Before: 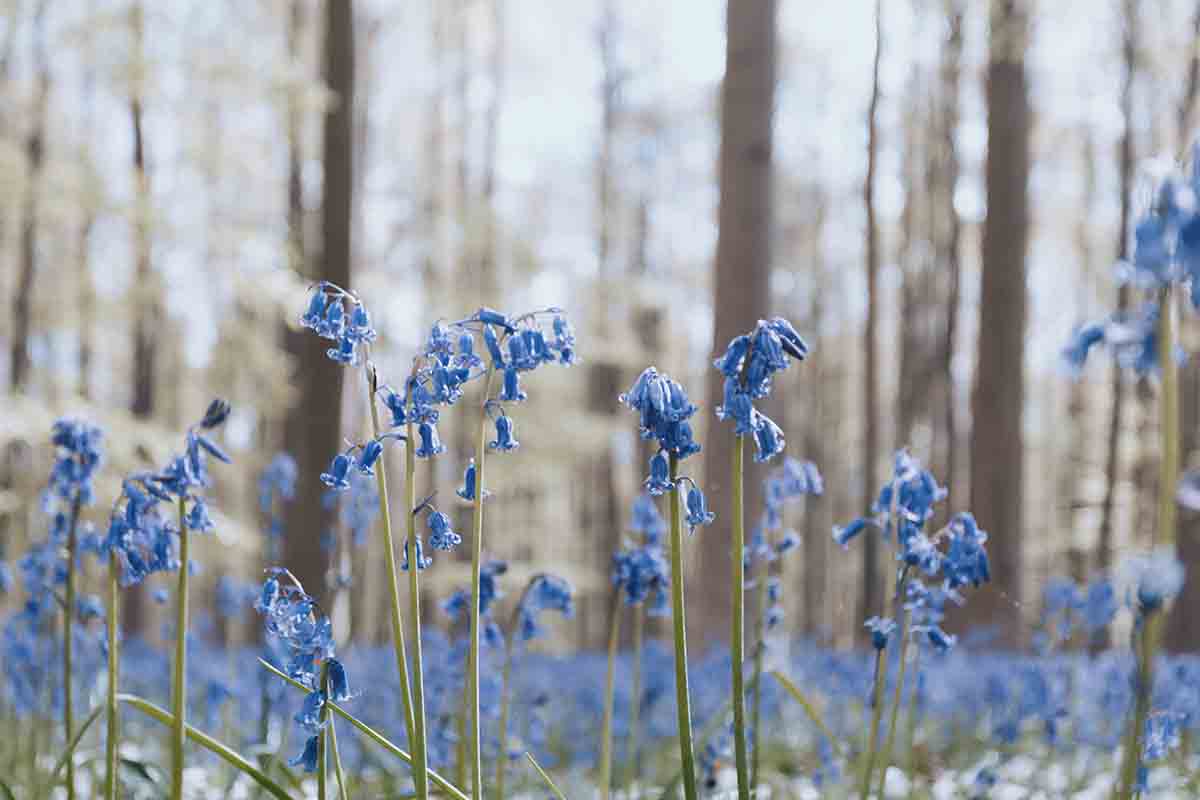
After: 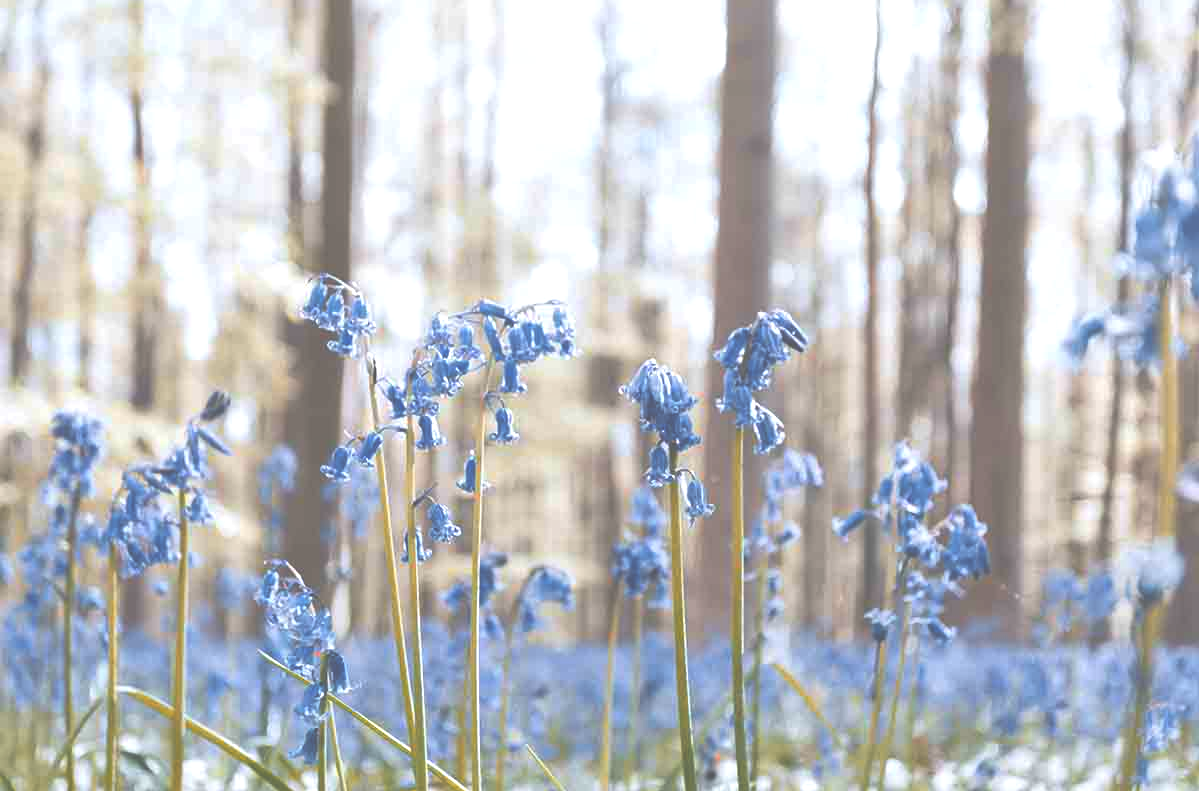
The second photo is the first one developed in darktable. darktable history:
crop: top 1.049%, right 0.001%
color zones: curves: ch1 [(0.24, 0.634) (0.75, 0.5)]; ch2 [(0.253, 0.437) (0.745, 0.491)], mix 102.12%
exposure: black level correction -0.071, exposure 0.5 EV, compensate highlight preservation false
local contrast: mode bilateral grid, contrast 20, coarseness 50, detail 120%, midtone range 0.2
